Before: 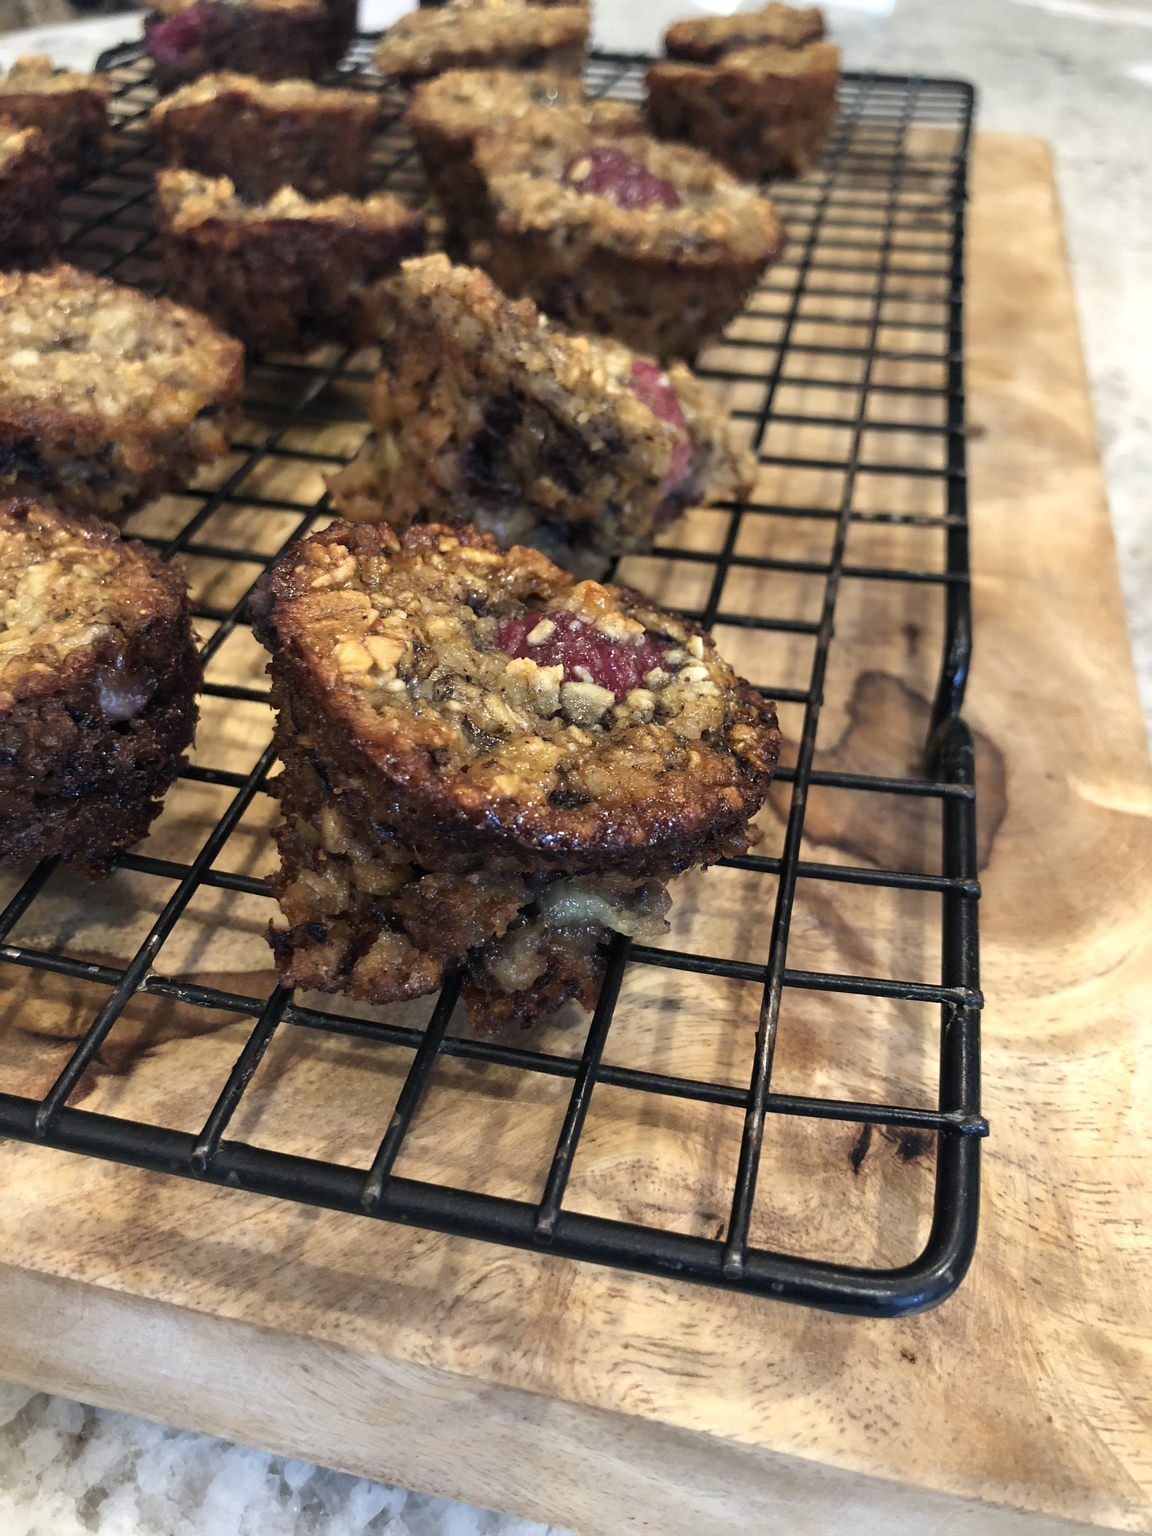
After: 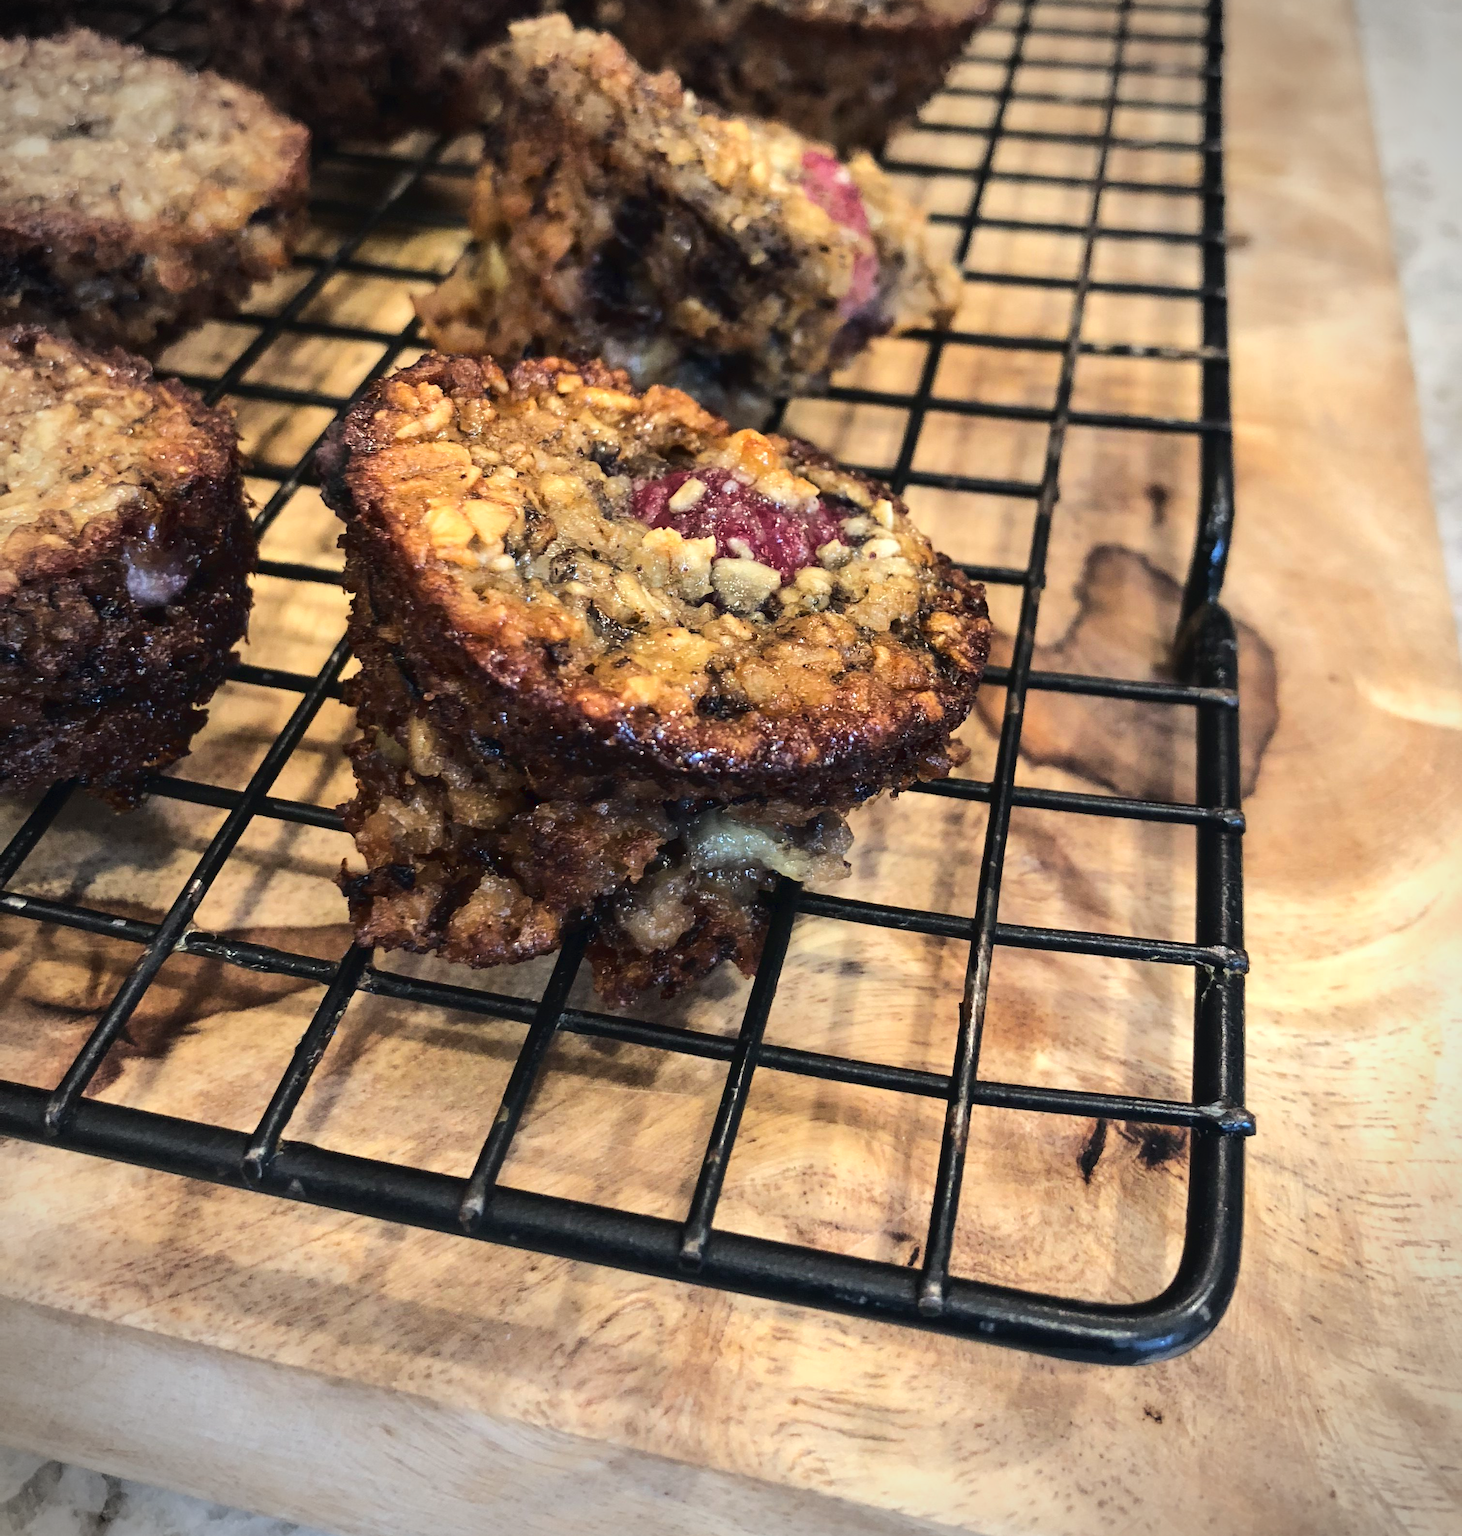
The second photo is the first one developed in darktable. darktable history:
vignetting: on, module defaults
crop and rotate: top 15.774%, bottom 5.447%
local contrast: highlights 100%, shadows 98%, detail 120%, midtone range 0.2
tone curve: curves: ch0 [(0, 0) (0.003, 0.034) (0.011, 0.038) (0.025, 0.046) (0.044, 0.054) (0.069, 0.06) (0.1, 0.079) (0.136, 0.114) (0.177, 0.151) (0.224, 0.213) (0.277, 0.293) (0.335, 0.385) (0.399, 0.482) (0.468, 0.578) (0.543, 0.655) (0.623, 0.724) (0.709, 0.786) (0.801, 0.854) (0.898, 0.922) (1, 1)]
tone equalizer: -7 EV 0.175 EV, -6 EV 0.085 EV, -5 EV 0.106 EV, -4 EV 0.08 EV, -2 EV -0.032 EV, -1 EV -0.065 EV, +0 EV -0.042 EV, mask exposure compensation -0.5 EV
